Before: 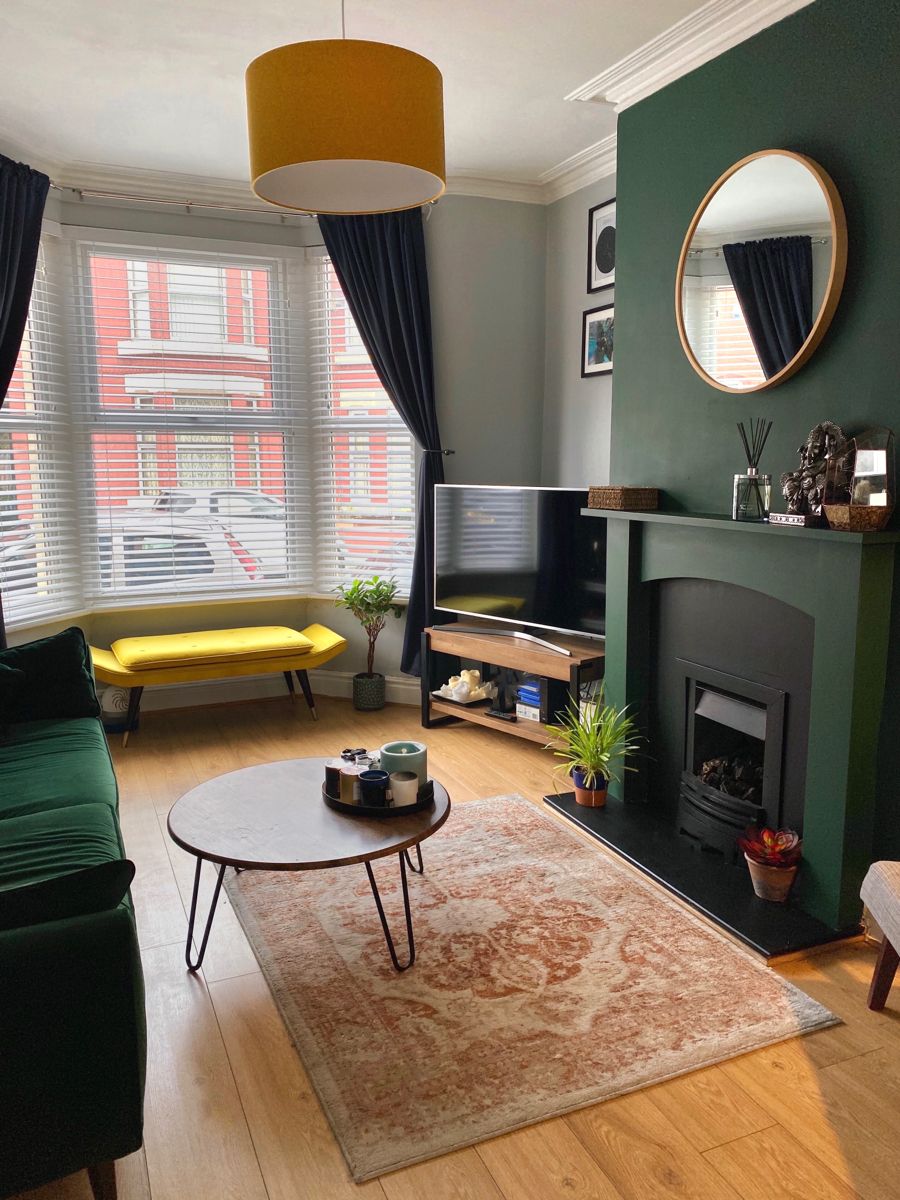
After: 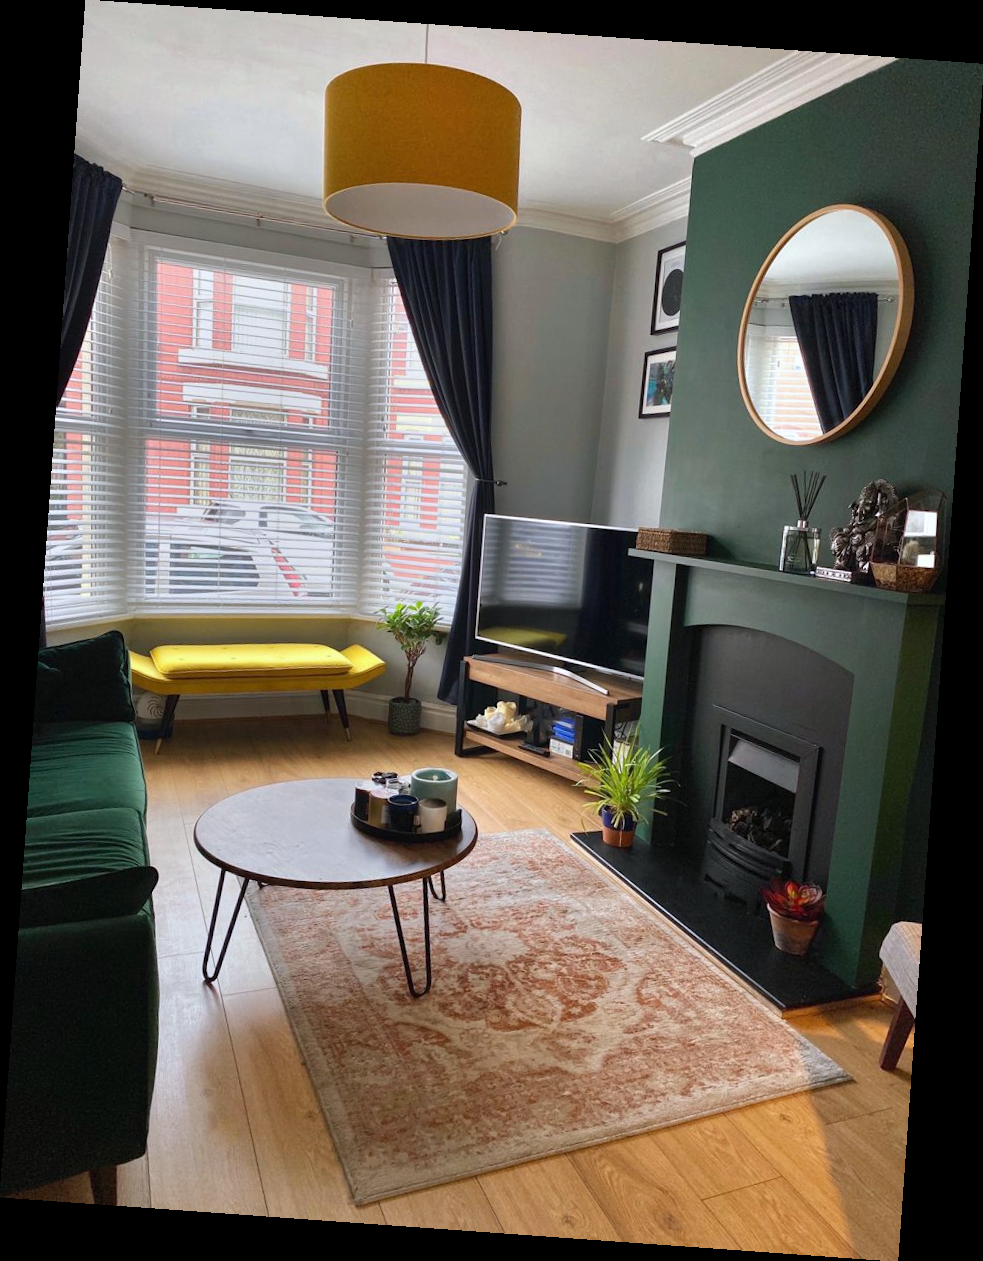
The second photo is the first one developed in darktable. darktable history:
rotate and perspective: rotation 4.1°, automatic cropping off
white balance: red 0.974, blue 1.044
